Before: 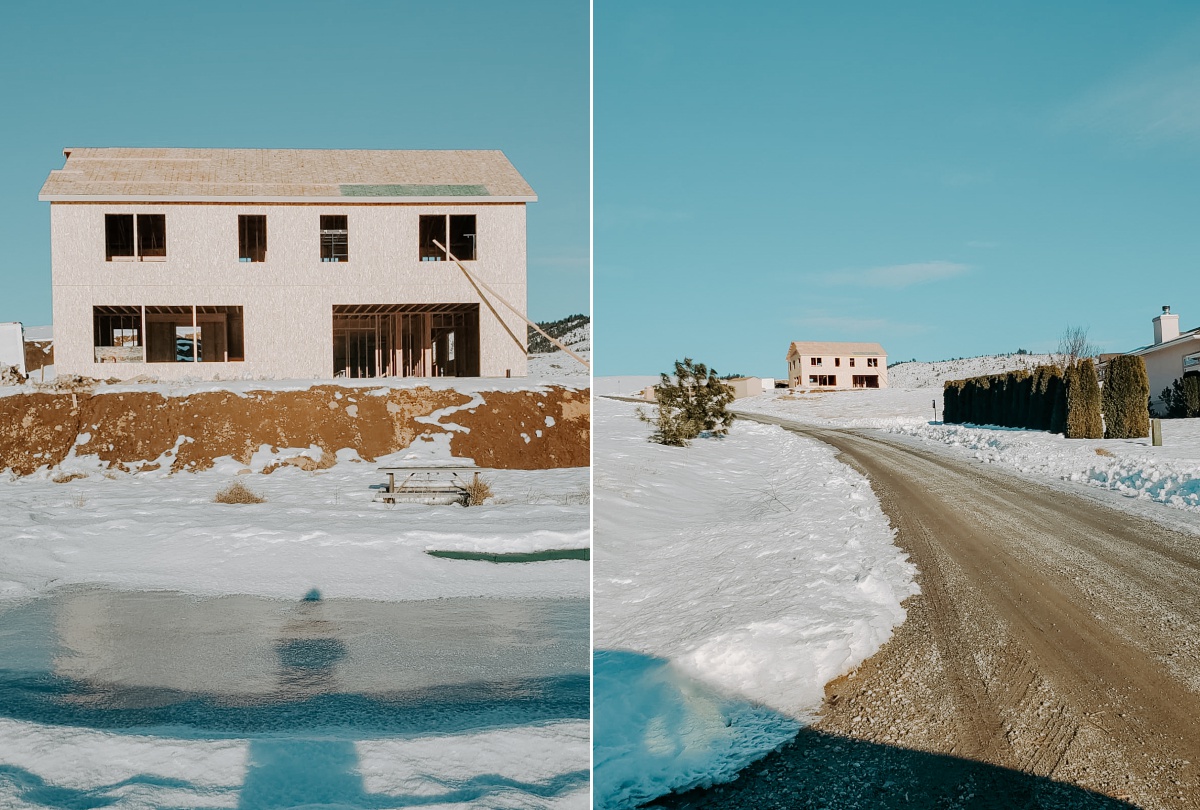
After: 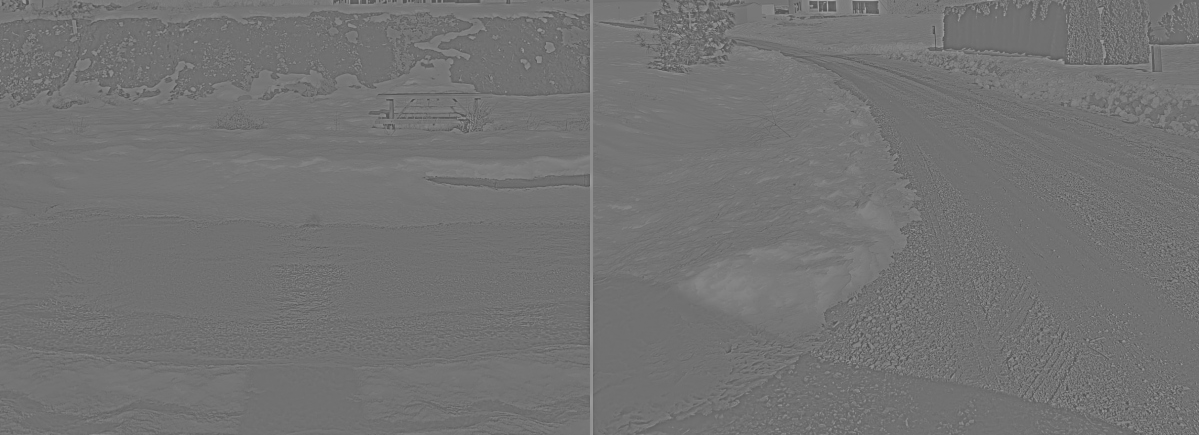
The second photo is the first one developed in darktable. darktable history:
shadows and highlights: shadows 75, highlights -25, soften with gaussian
base curve: curves: ch0 [(0, 0) (0.303, 0.277) (1, 1)]
exposure: black level correction 0, exposure 1.2 EV, compensate highlight preservation false
highpass: sharpness 5.84%, contrast boost 8.44%
crop and rotate: top 46.237%
rgb curve: curves: ch0 [(0, 0) (0.072, 0.166) (0.217, 0.293) (0.414, 0.42) (1, 1)], compensate middle gray true, preserve colors basic power
